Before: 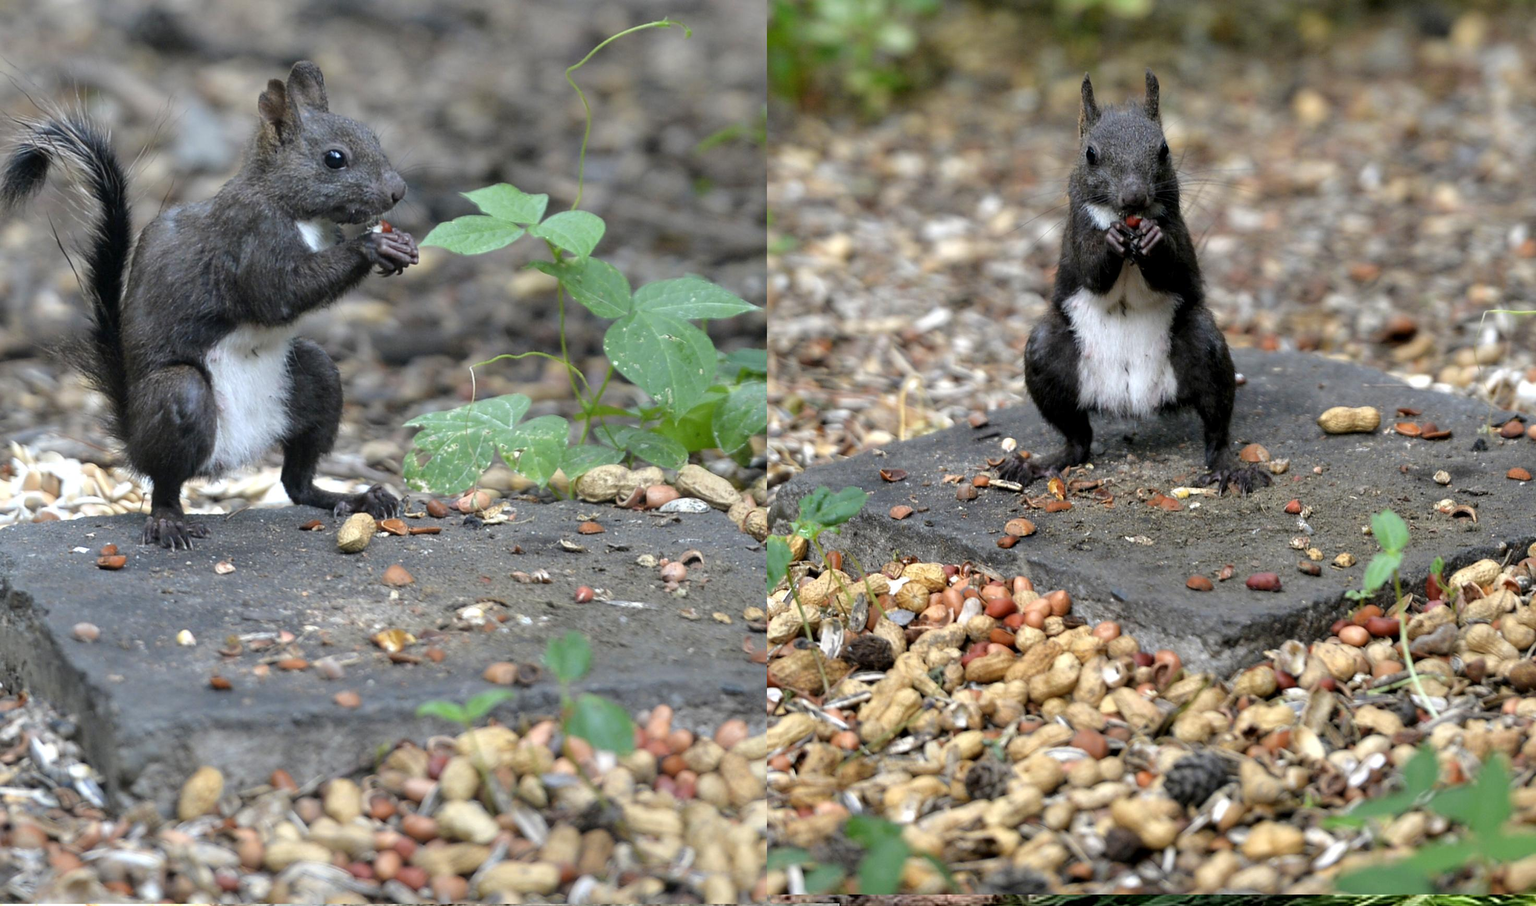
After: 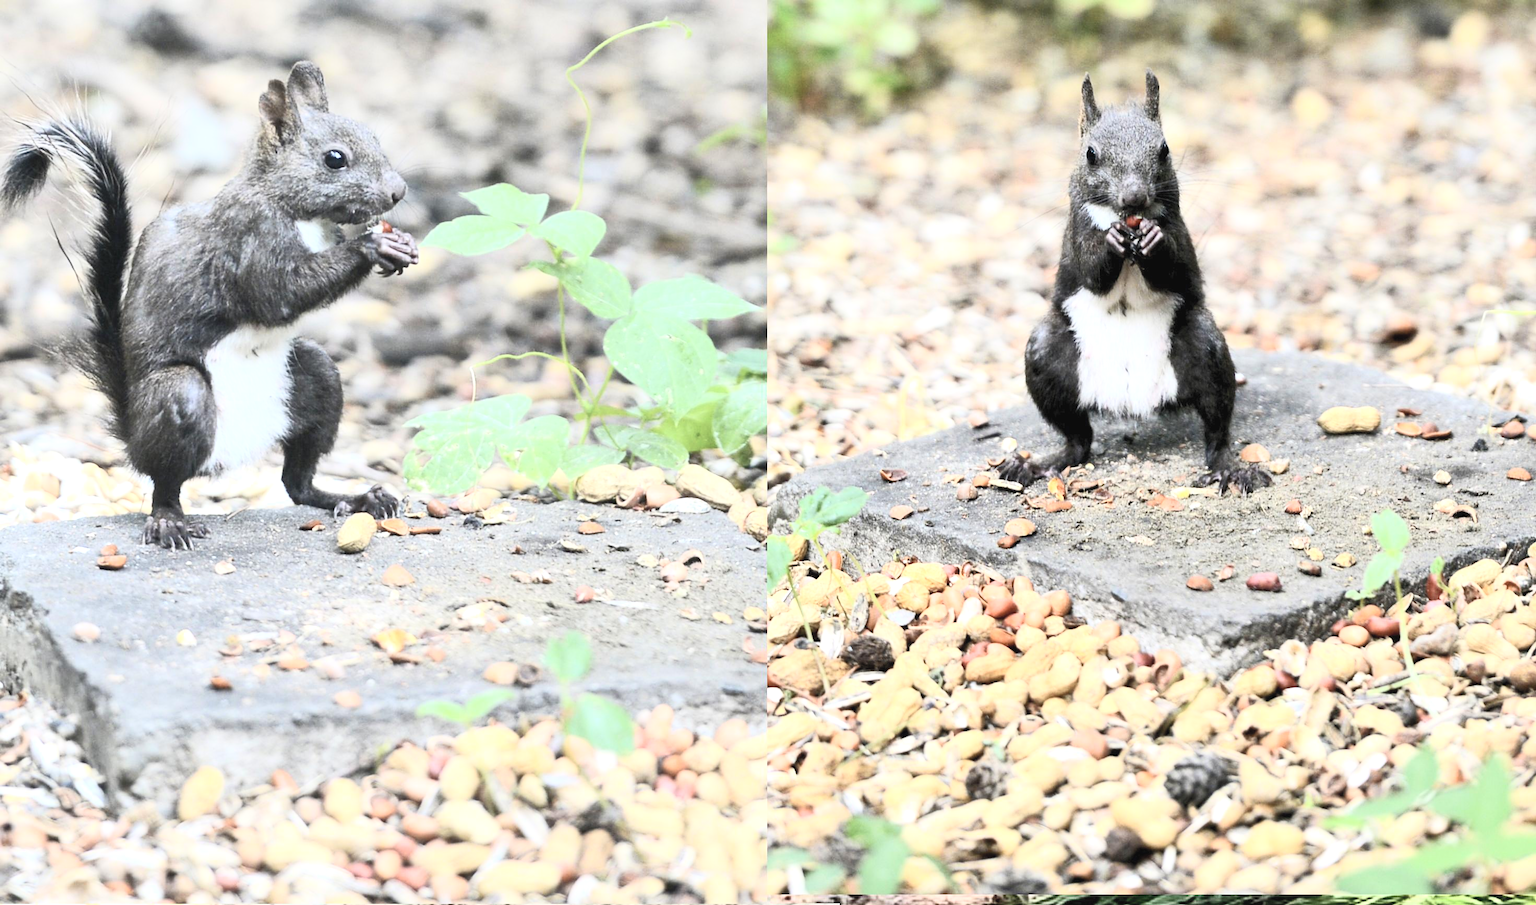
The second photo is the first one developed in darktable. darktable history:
exposure: black level correction 0, exposure 0.703 EV, compensate highlight preservation false
contrast brightness saturation: contrast 0.443, brightness 0.558, saturation -0.183
